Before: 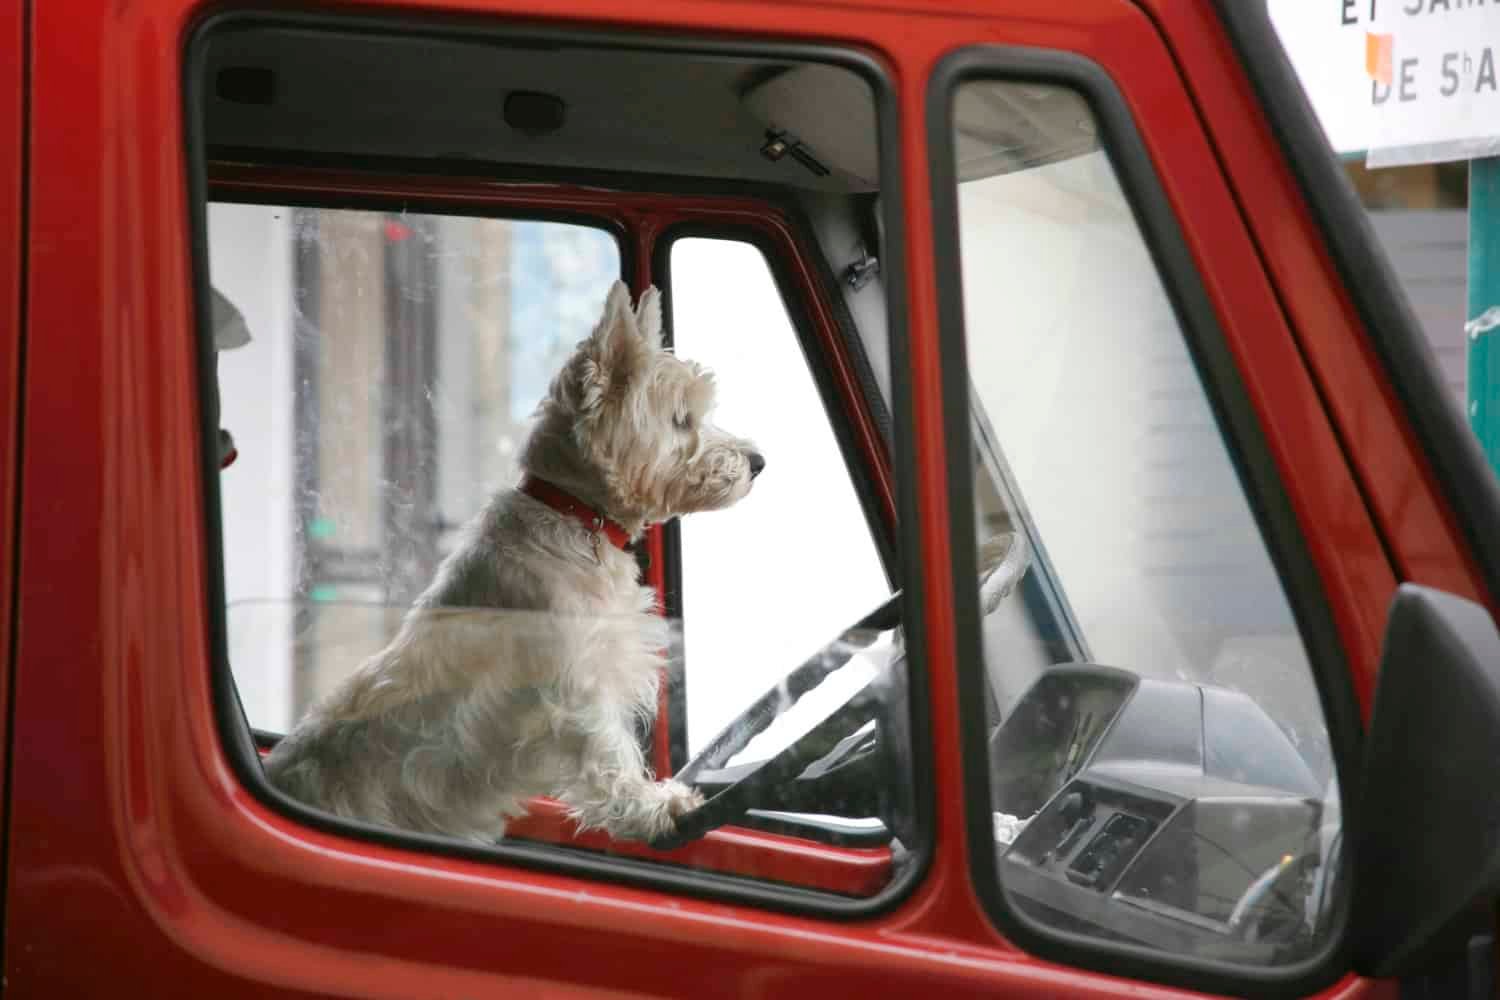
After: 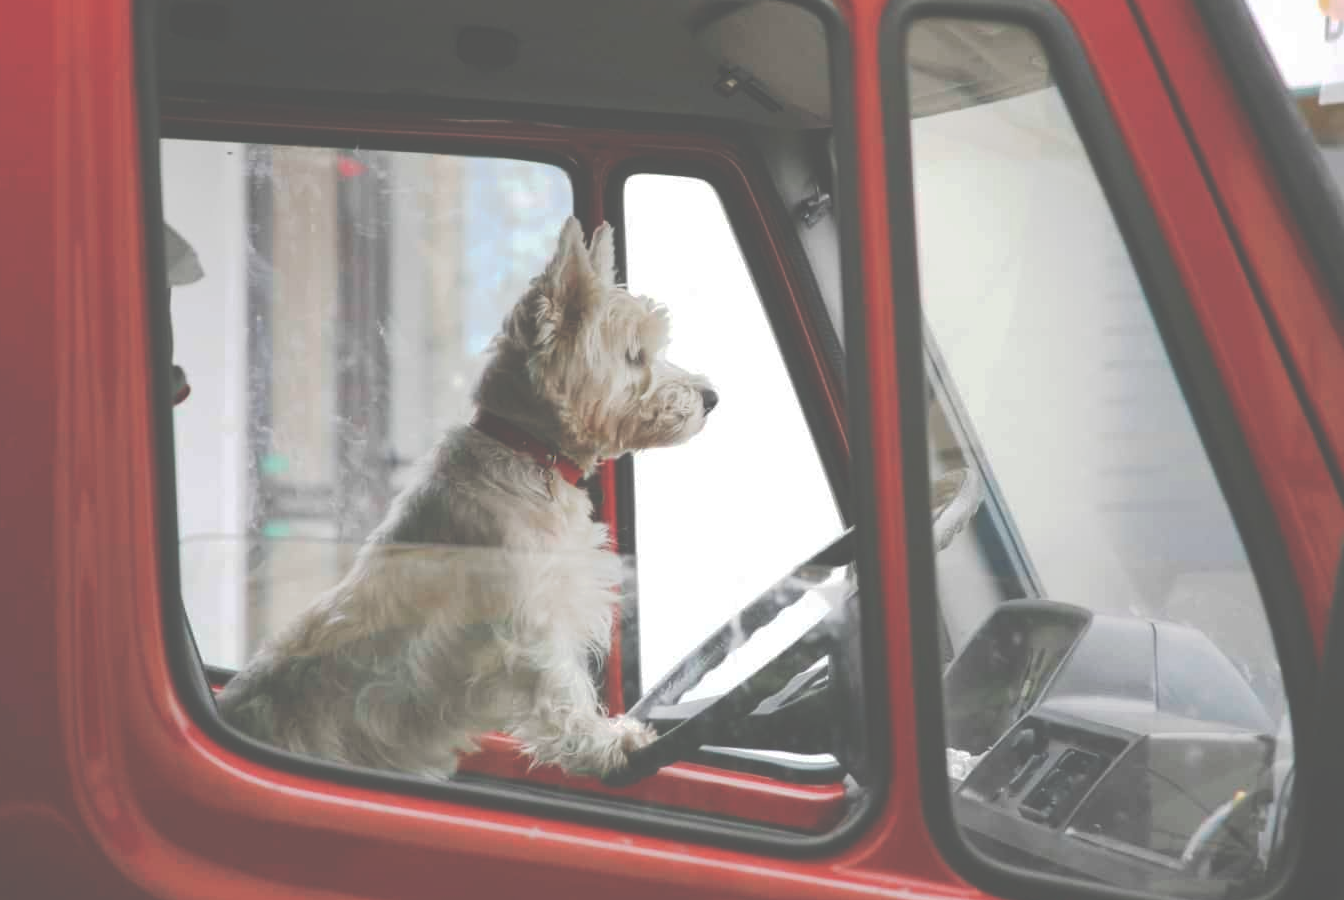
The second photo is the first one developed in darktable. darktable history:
tone curve: curves: ch0 [(0, 0) (0.003, 0.346) (0.011, 0.346) (0.025, 0.346) (0.044, 0.35) (0.069, 0.354) (0.1, 0.361) (0.136, 0.368) (0.177, 0.381) (0.224, 0.395) (0.277, 0.421) (0.335, 0.458) (0.399, 0.502) (0.468, 0.556) (0.543, 0.617) (0.623, 0.685) (0.709, 0.748) (0.801, 0.814) (0.898, 0.865) (1, 1)], preserve colors none
crop: left 3.172%, top 6.478%, right 6.806%, bottom 3.303%
